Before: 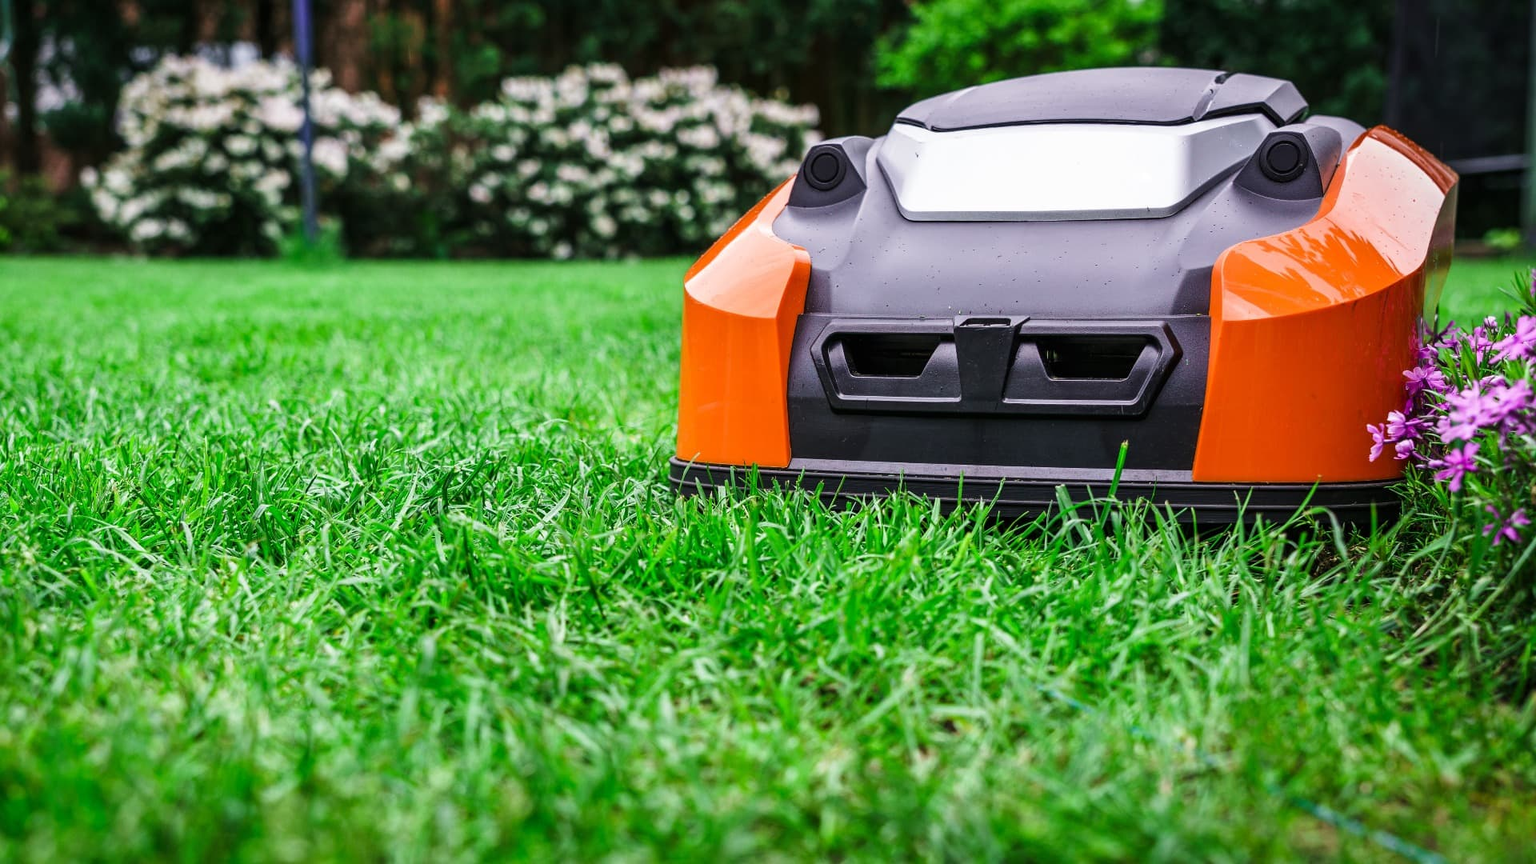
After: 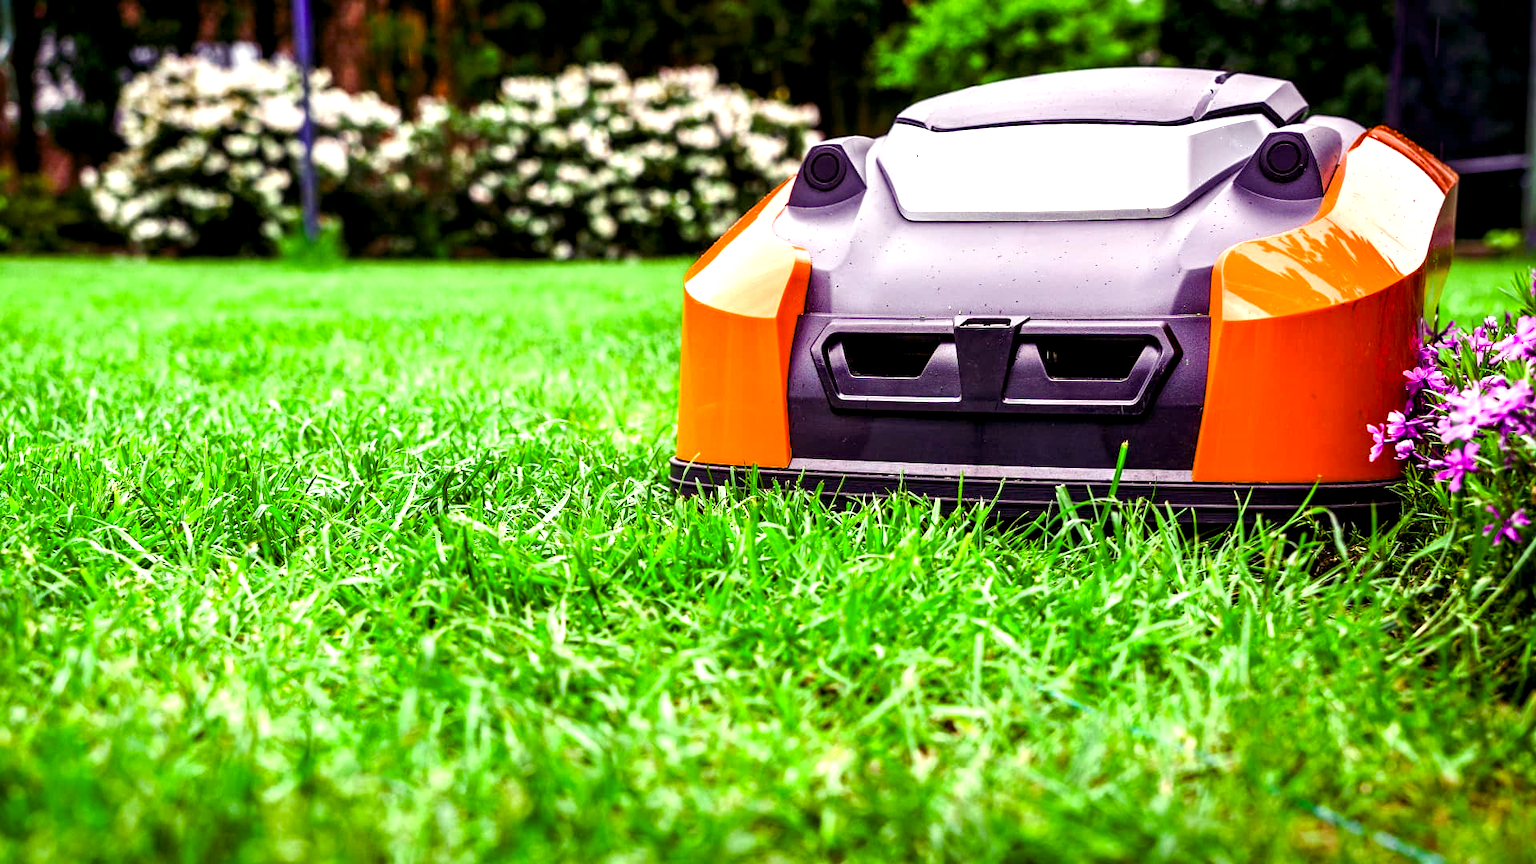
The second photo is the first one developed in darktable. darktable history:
exposure: black level correction 0.001, exposure 0.5 EV, compensate exposure bias true, compensate highlight preservation false
color balance rgb: shadows lift › luminance -21.66%, shadows lift › chroma 8.98%, shadows lift › hue 283.37°, power › chroma 1.55%, power › hue 25.59°, highlights gain › luminance 6.08%, highlights gain › chroma 2.55%, highlights gain › hue 90°, global offset › luminance -0.87%, perceptual saturation grading › global saturation 27.49%, perceptual saturation grading › highlights -28.39%, perceptual saturation grading › mid-tones 15.22%, perceptual saturation grading › shadows 33.98%, perceptual brilliance grading › highlights 10%, perceptual brilliance grading › mid-tones 5%
